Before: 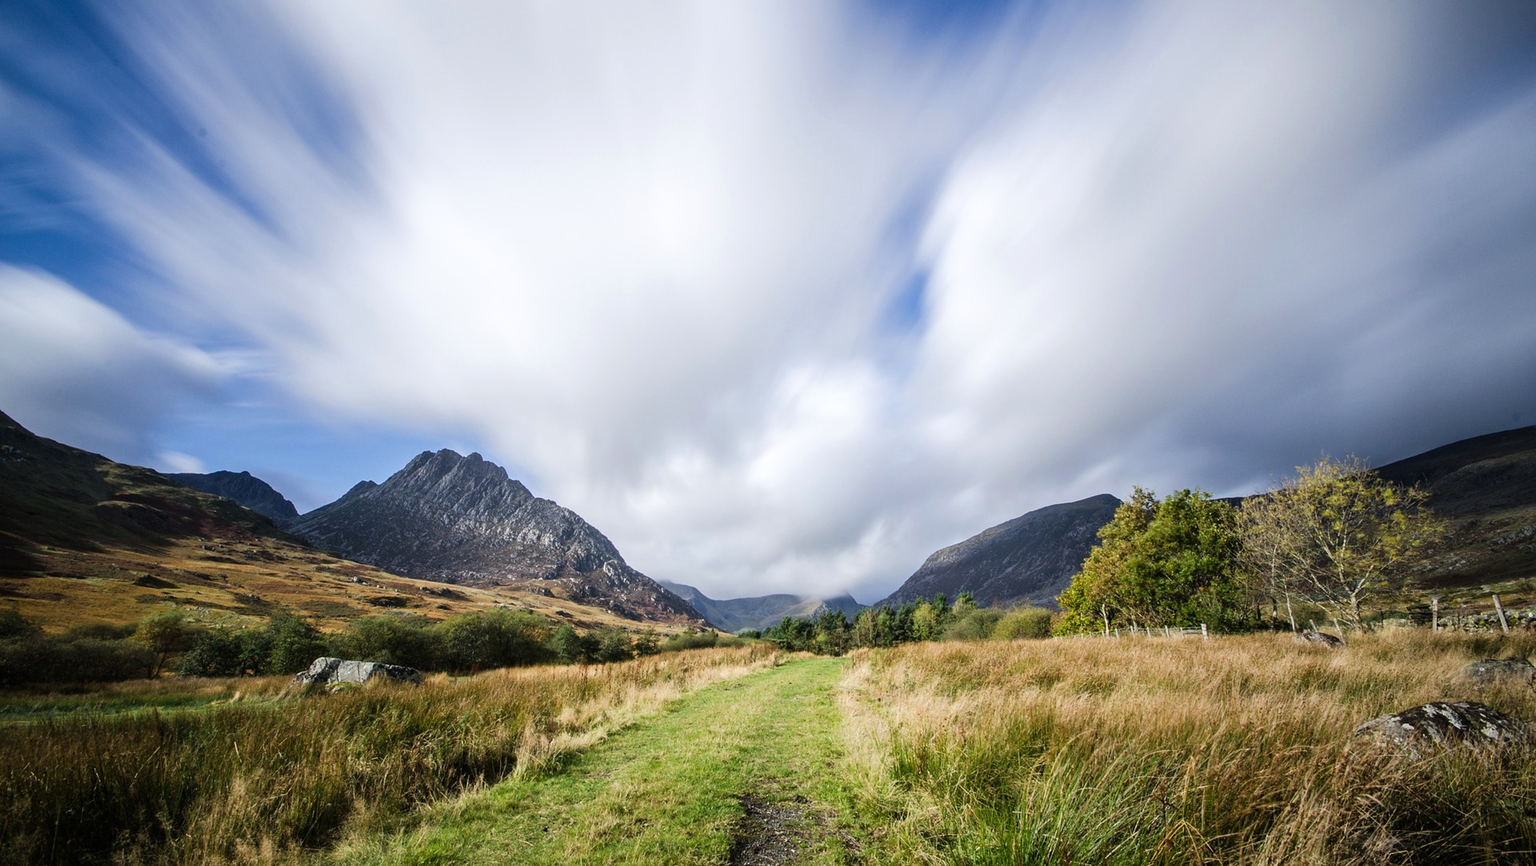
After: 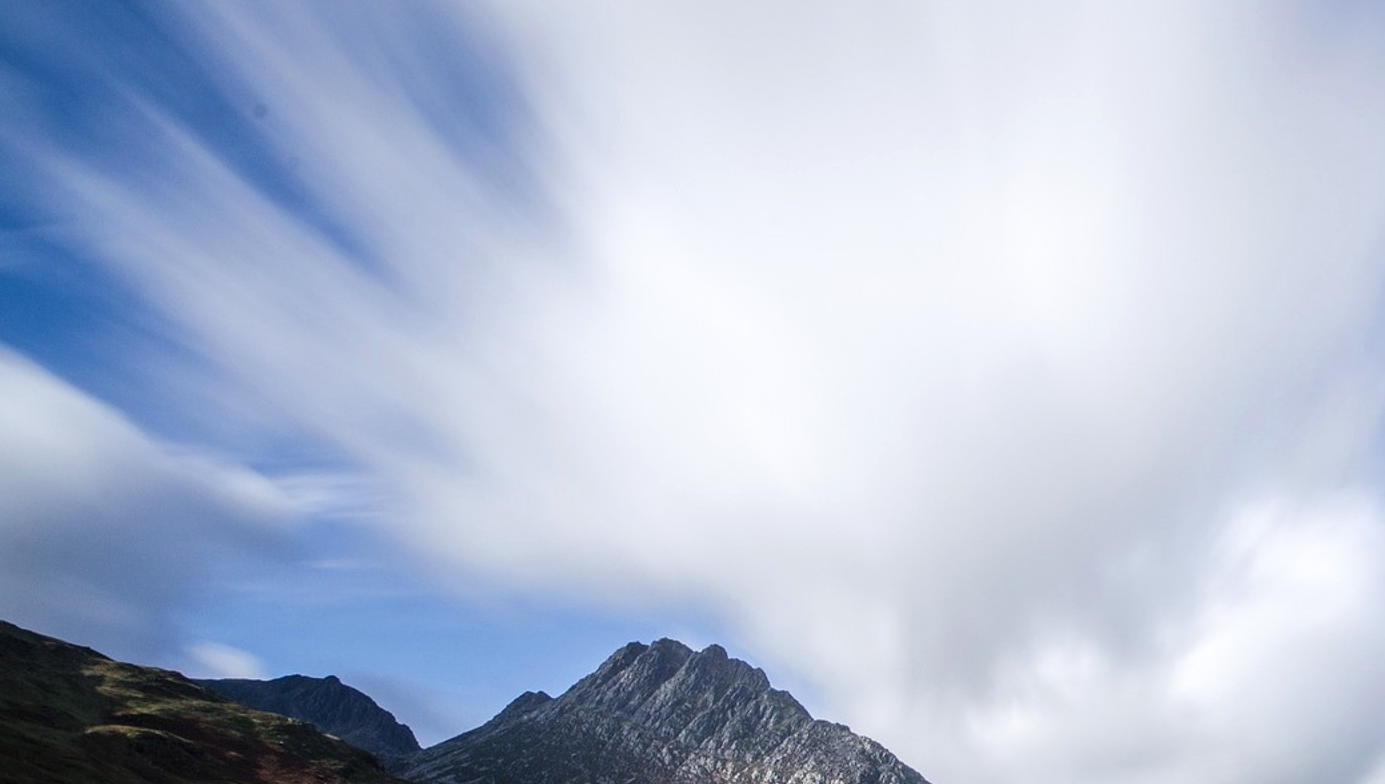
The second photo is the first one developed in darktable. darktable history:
crop and rotate: left 3.021%, top 7.695%, right 42.868%, bottom 37.959%
exposure: black level correction 0.001, compensate highlight preservation false
